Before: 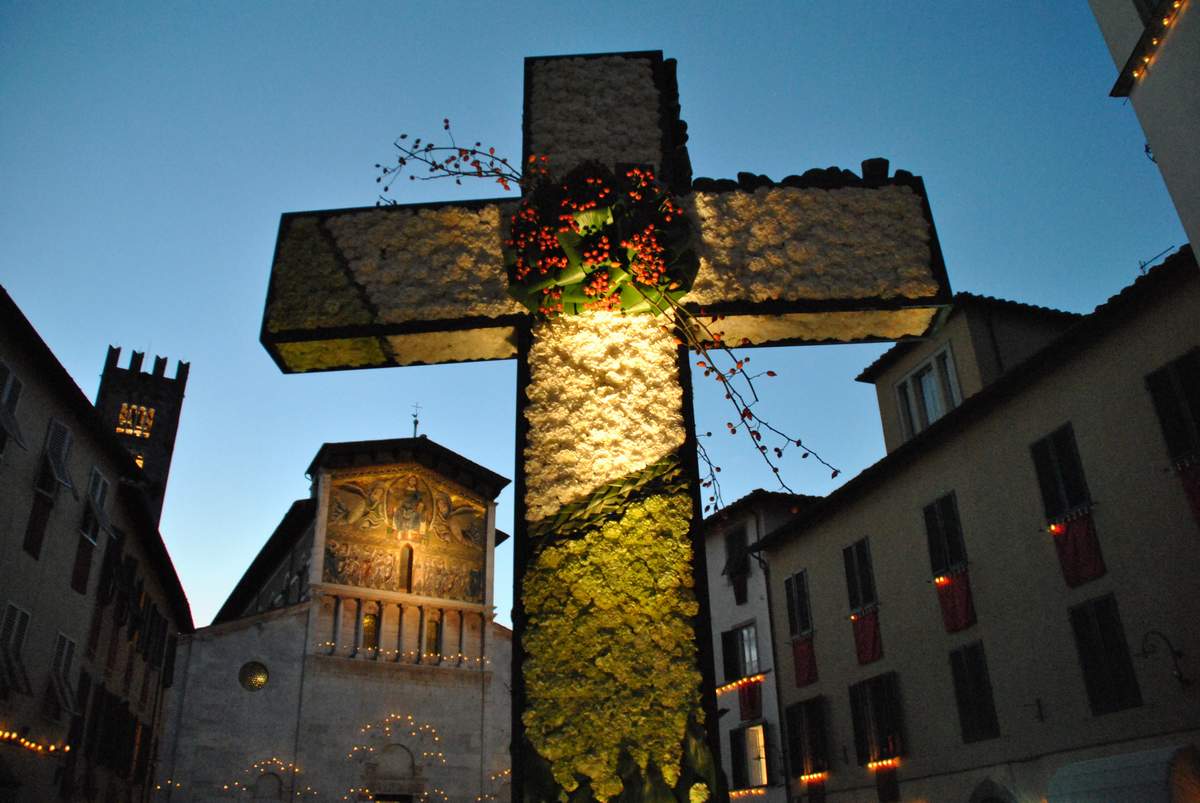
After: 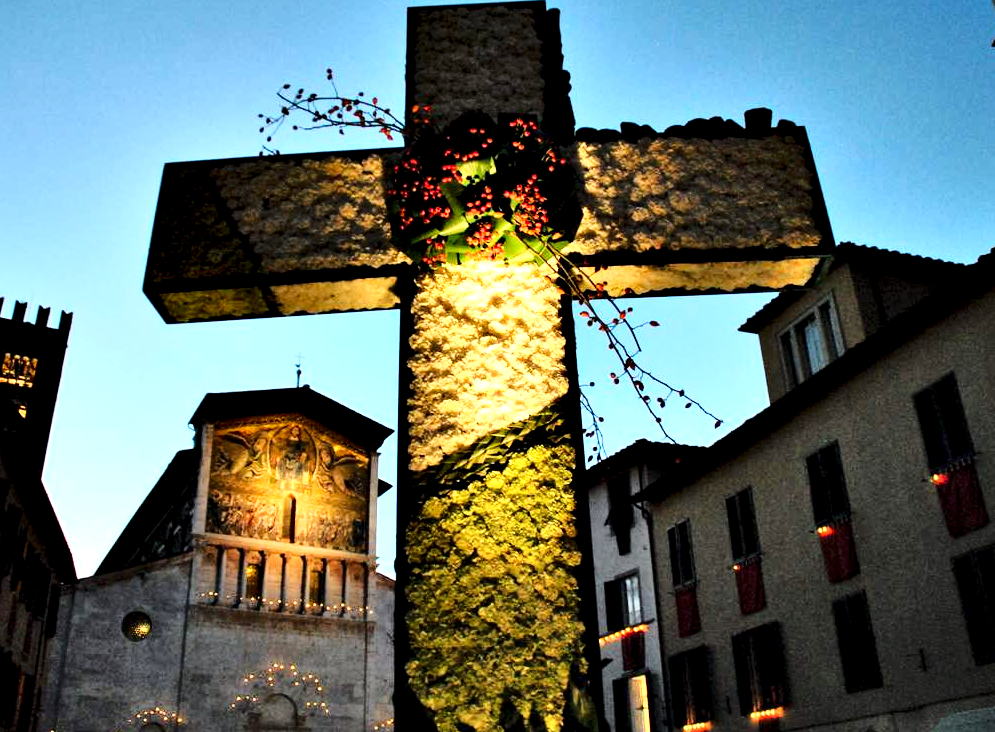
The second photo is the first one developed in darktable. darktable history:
base curve: curves: ch0 [(0, 0) (0.028, 0.03) (0.121, 0.232) (0.46, 0.748) (0.859, 0.968) (1, 1)]
local contrast: mode bilateral grid, contrast 20, coarseness 50, detail 119%, midtone range 0.2
crop: left 9.826%, top 6.319%, right 7.209%, bottom 2.522%
contrast equalizer: octaves 7, y [[0.6 ×6], [0.55 ×6], [0 ×6], [0 ×6], [0 ×6]]
